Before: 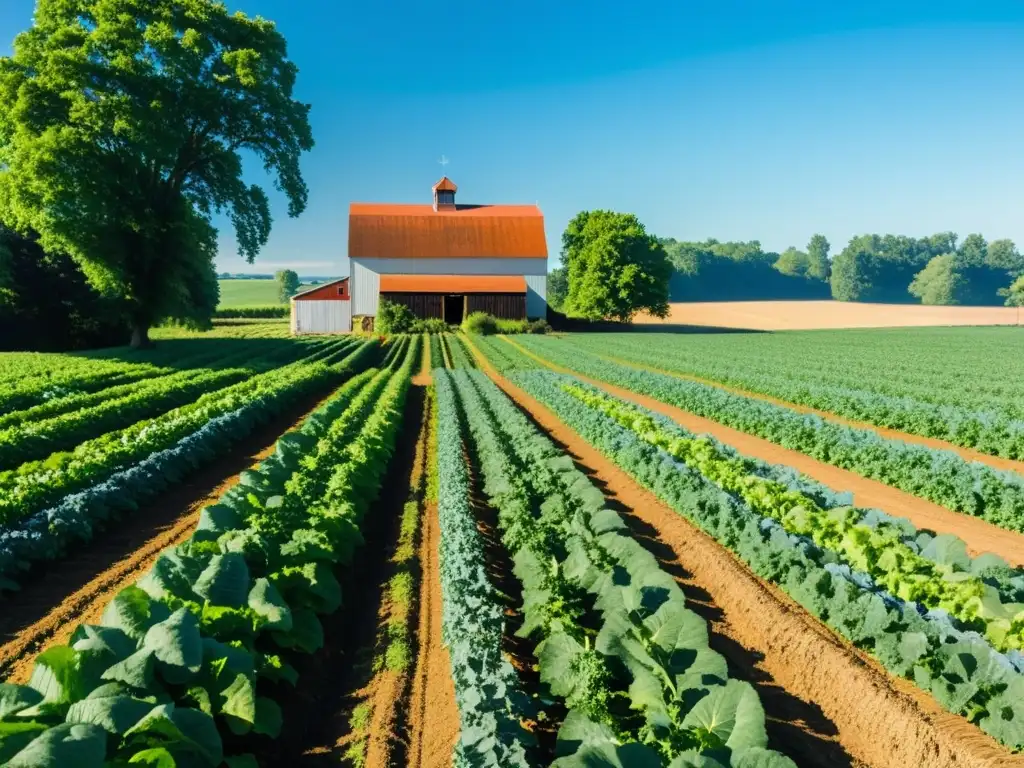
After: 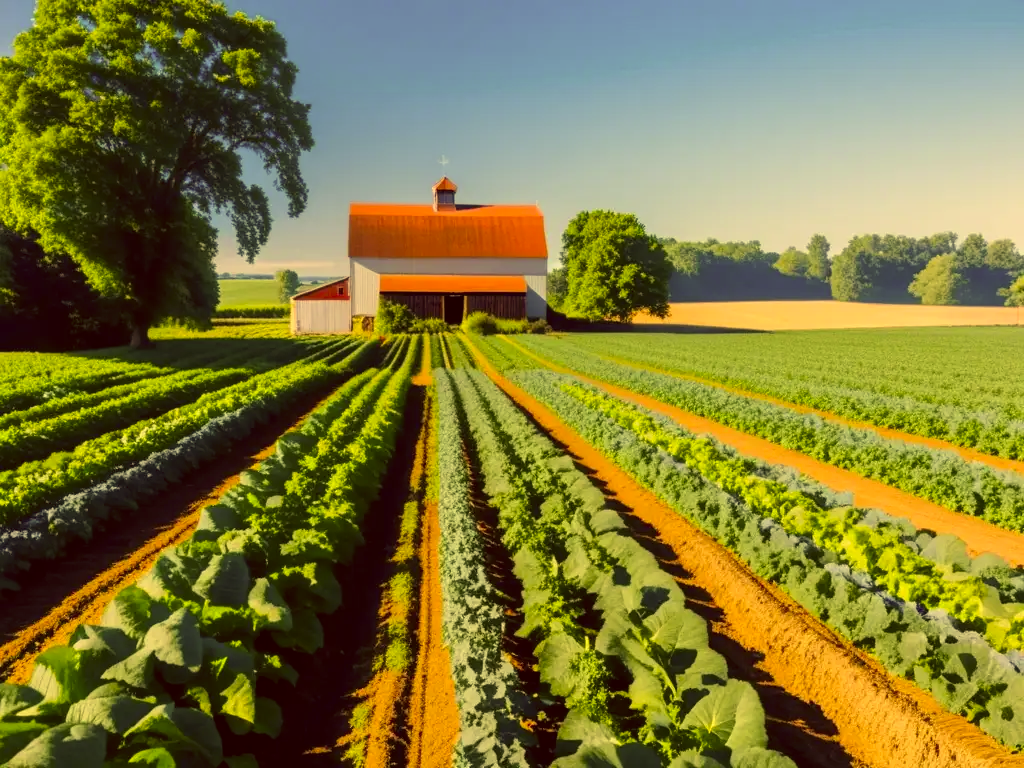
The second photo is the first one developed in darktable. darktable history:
color correction: highlights a* 10.07, highlights b* 39.42, shadows a* 14.06, shadows b* 3.23
